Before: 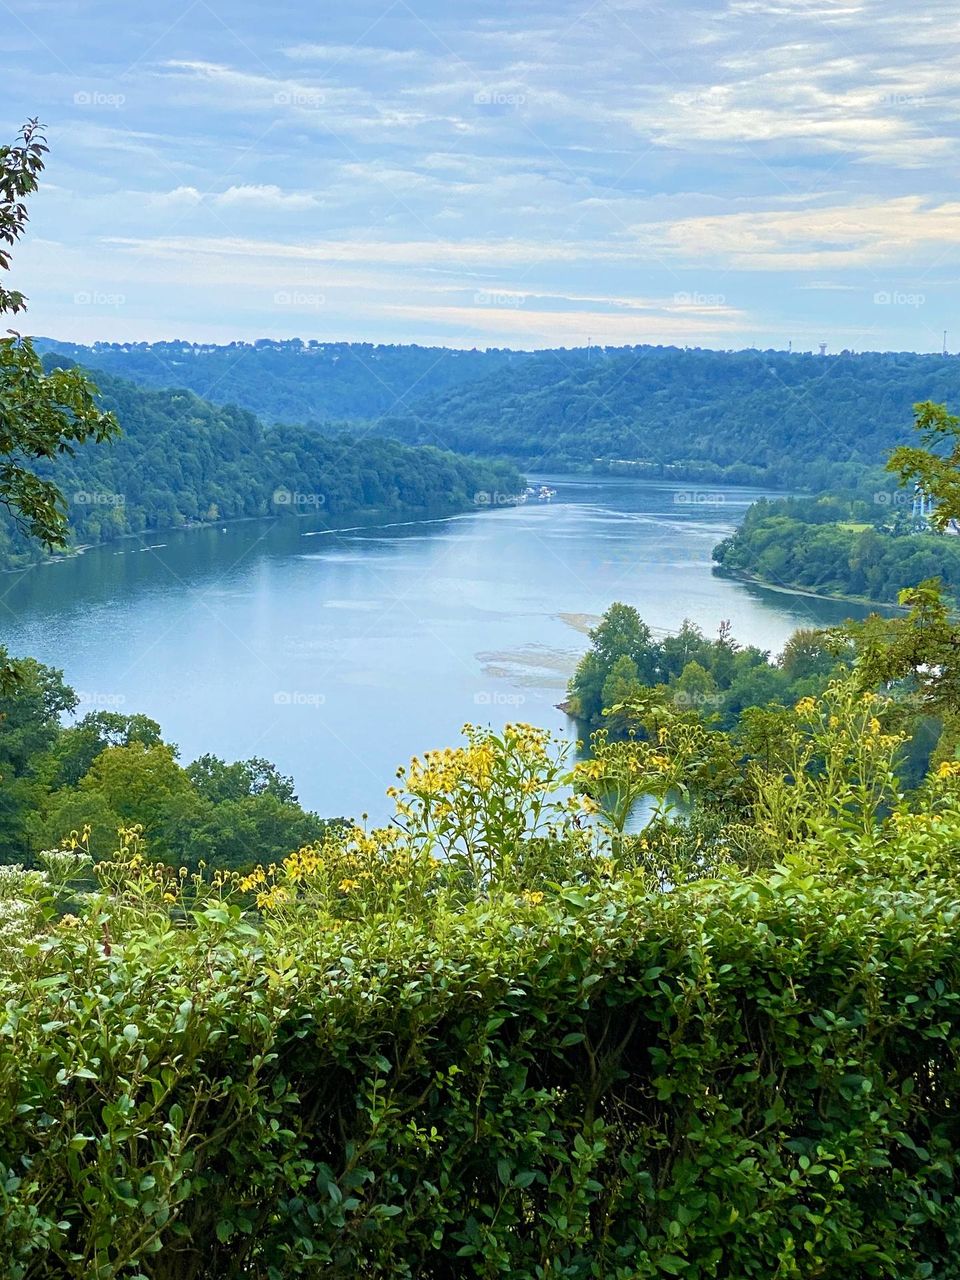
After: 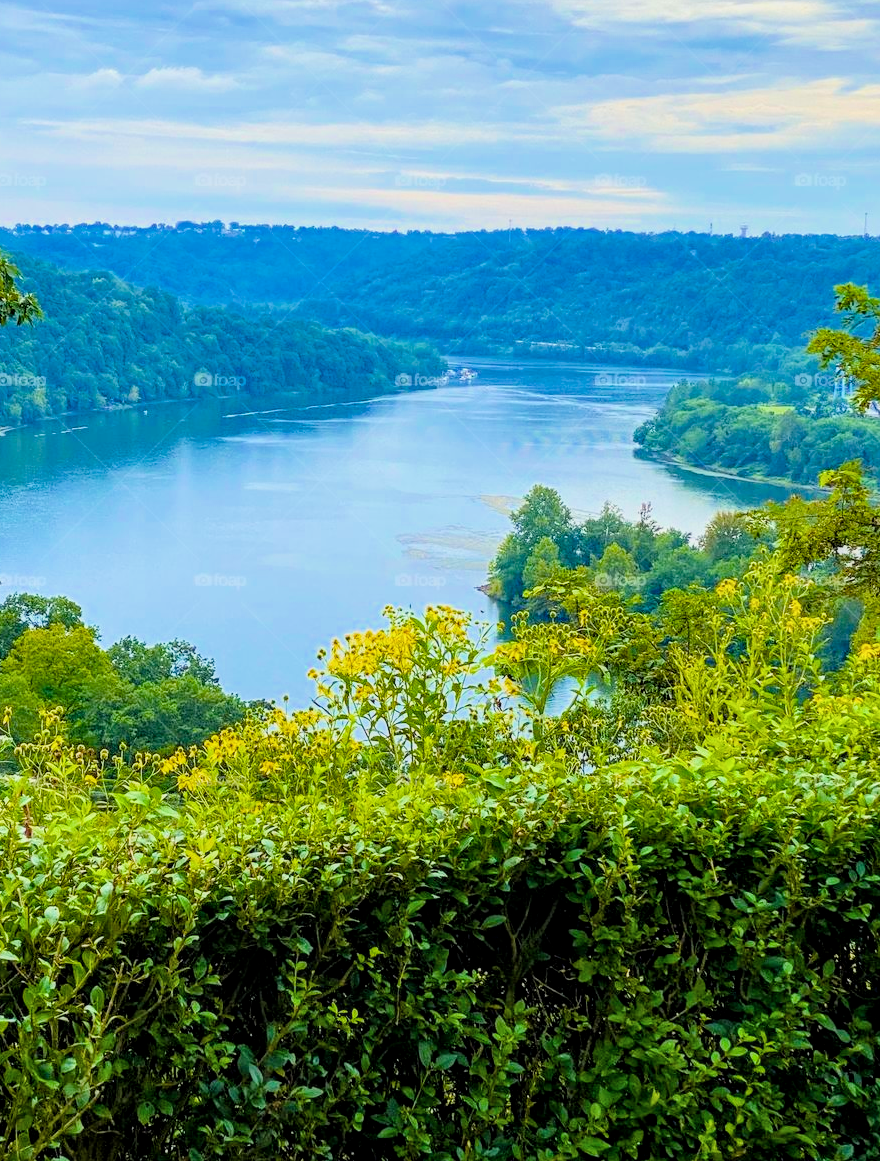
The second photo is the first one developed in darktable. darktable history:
color balance rgb: perceptual saturation grading › global saturation 31.159%, global vibrance 20%
exposure: black level correction 0, exposure 0.701 EV, compensate exposure bias true, compensate highlight preservation false
local contrast: on, module defaults
crop and rotate: left 8.245%, top 9.256%
filmic rgb: black relative exposure -7.46 EV, white relative exposure 4.86 EV, hardness 3.39, color science v6 (2022)
